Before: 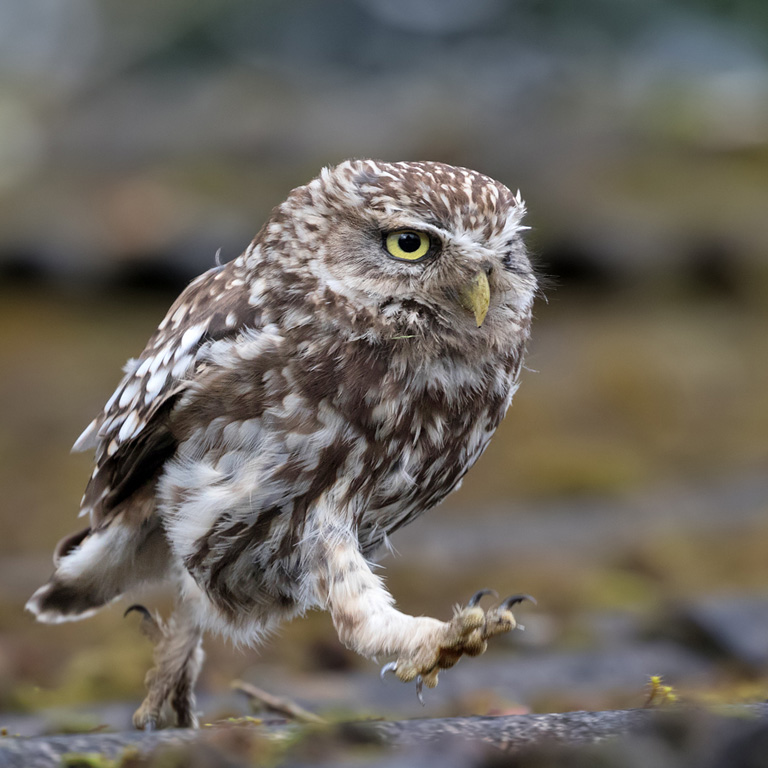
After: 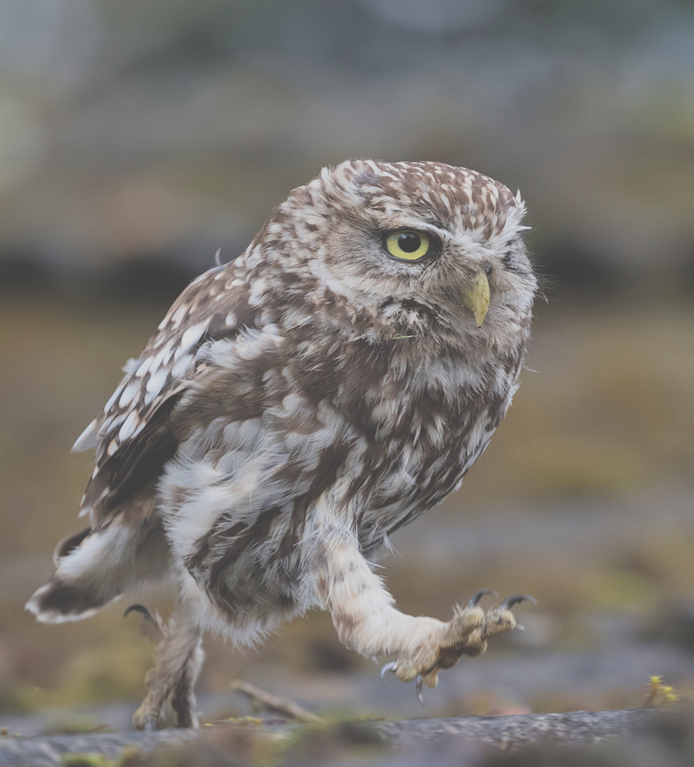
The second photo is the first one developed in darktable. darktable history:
filmic rgb: hardness 4.17
crop: right 9.509%, bottom 0.031%
exposure: black level correction -0.062, exposure -0.05 EV, compensate highlight preservation false
